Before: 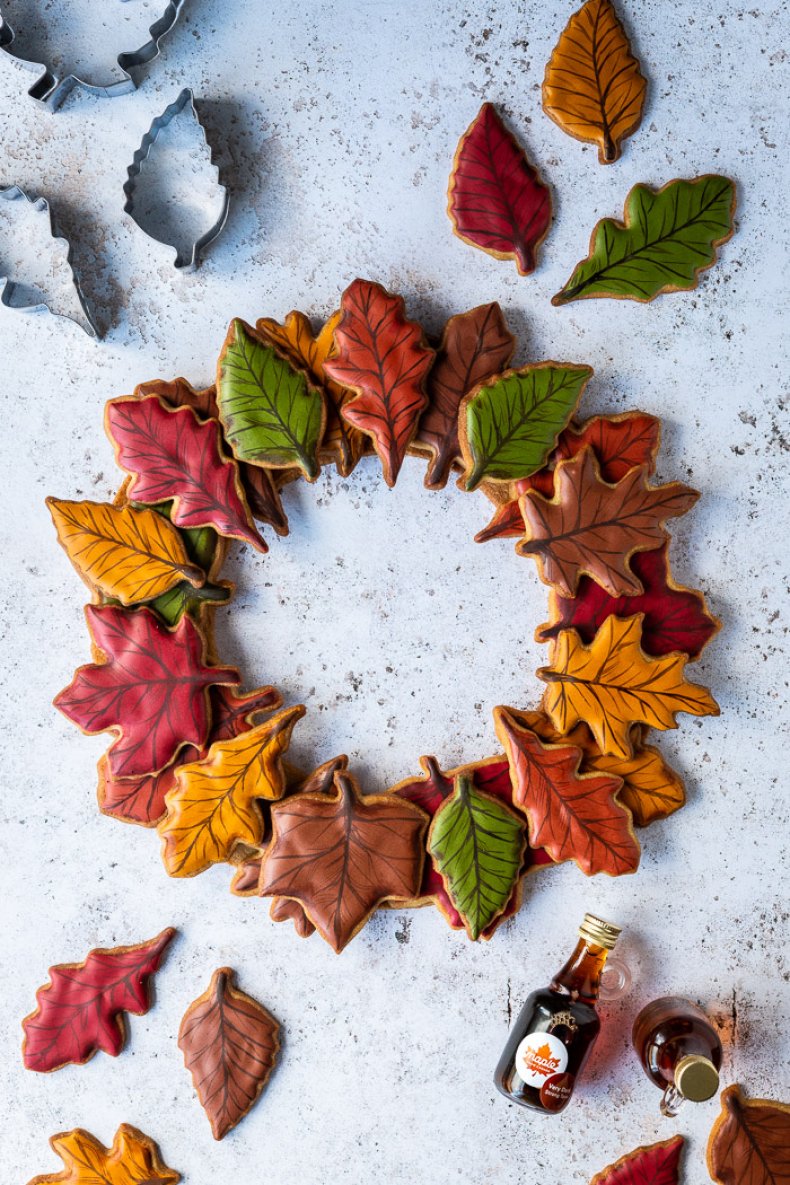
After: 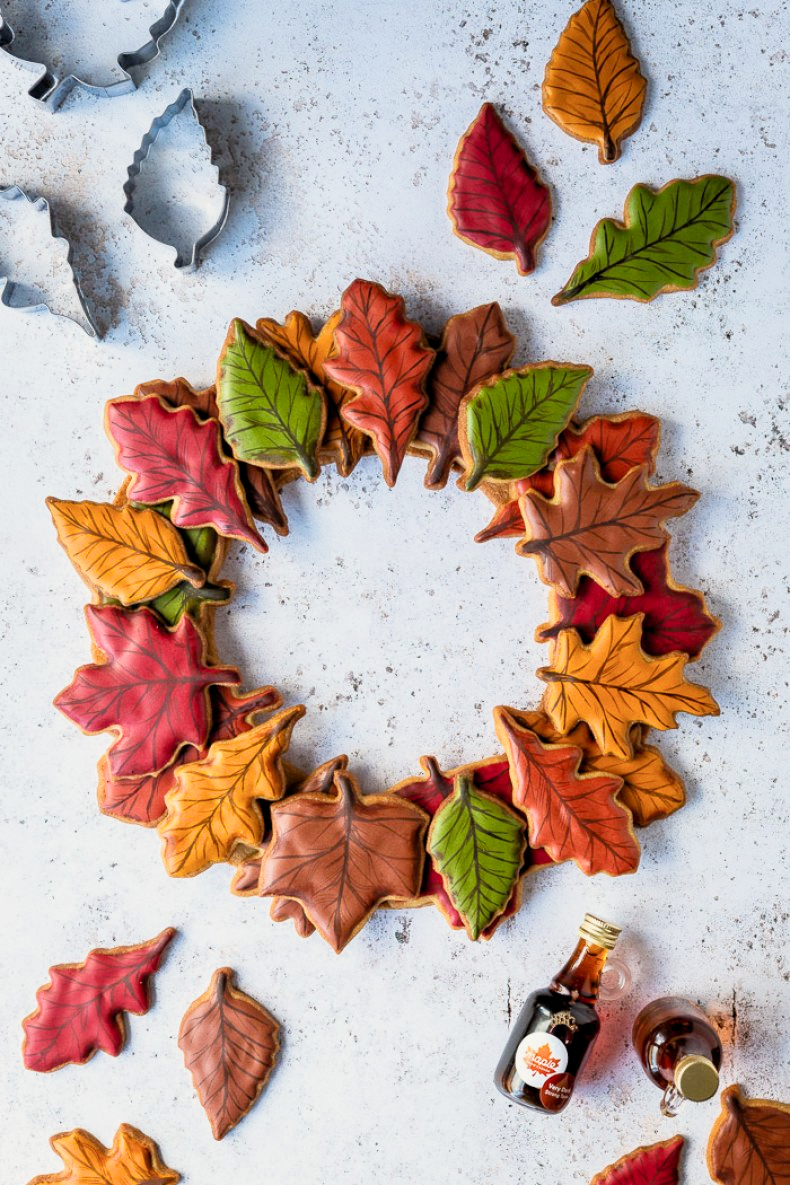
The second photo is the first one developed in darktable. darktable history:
exposure: black level correction 0.002, exposure 0.677 EV, compensate exposure bias true, compensate highlight preservation false
color correction: highlights b* 3.03
filmic rgb: black relative exposure -16 EV, white relative exposure 4.01 EV, target black luminance 0%, hardness 7.61, latitude 72.24%, contrast 0.898, highlights saturation mix 11.47%, shadows ↔ highlights balance -0.38%
